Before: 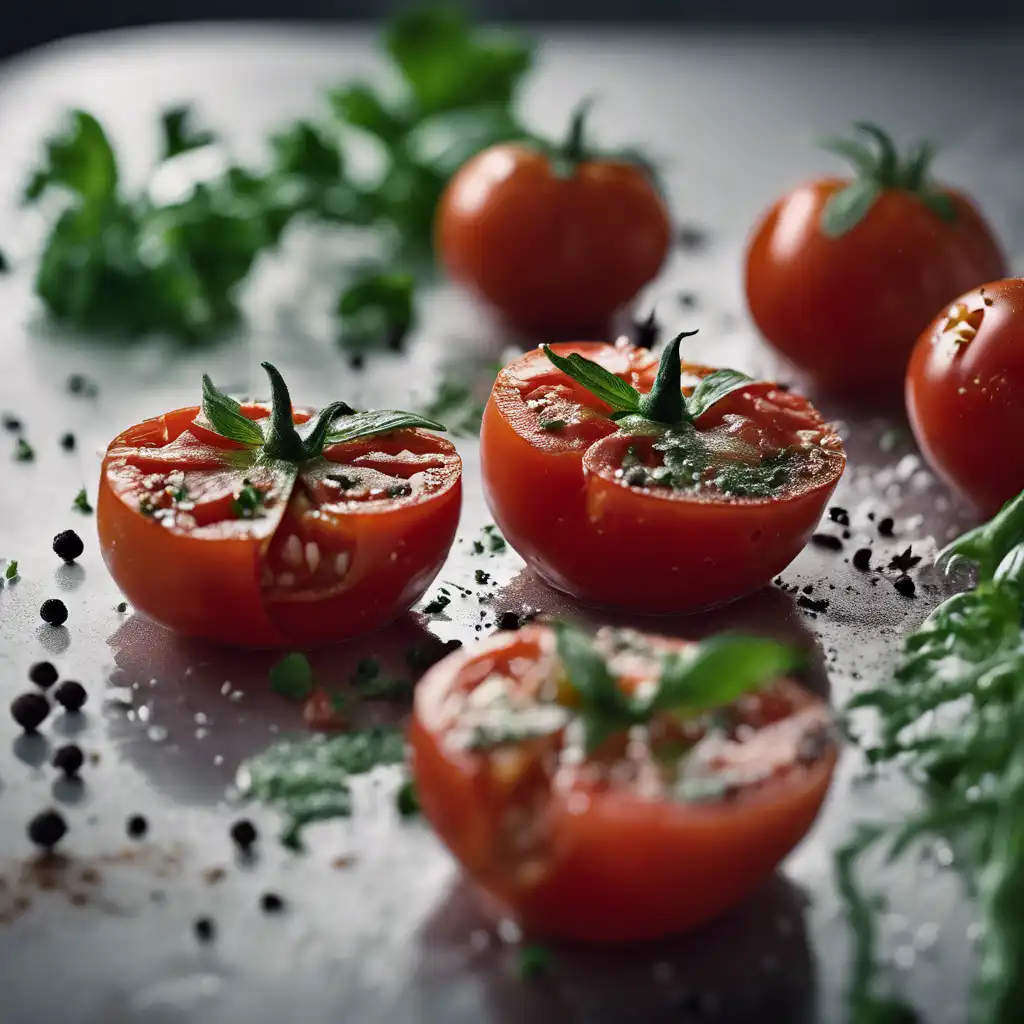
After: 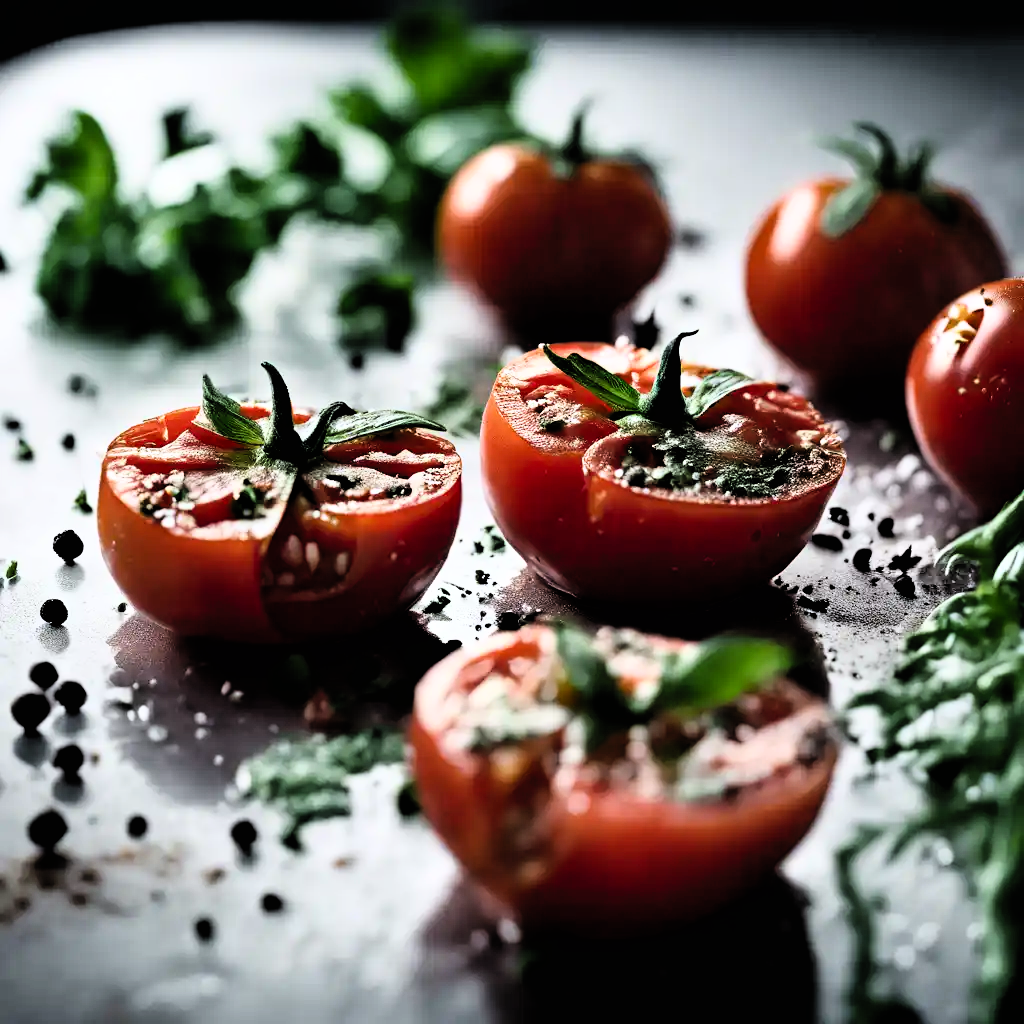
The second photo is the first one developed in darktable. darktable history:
white balance: red 0.982, blue 1.018
contrast brightness saturation: contrast 0.2, brightness 0.16, saturation 0.22
filmic rgb: black relative exposure -3.57 EV, white relative exposure 2.29 EV, hardness 3.41
